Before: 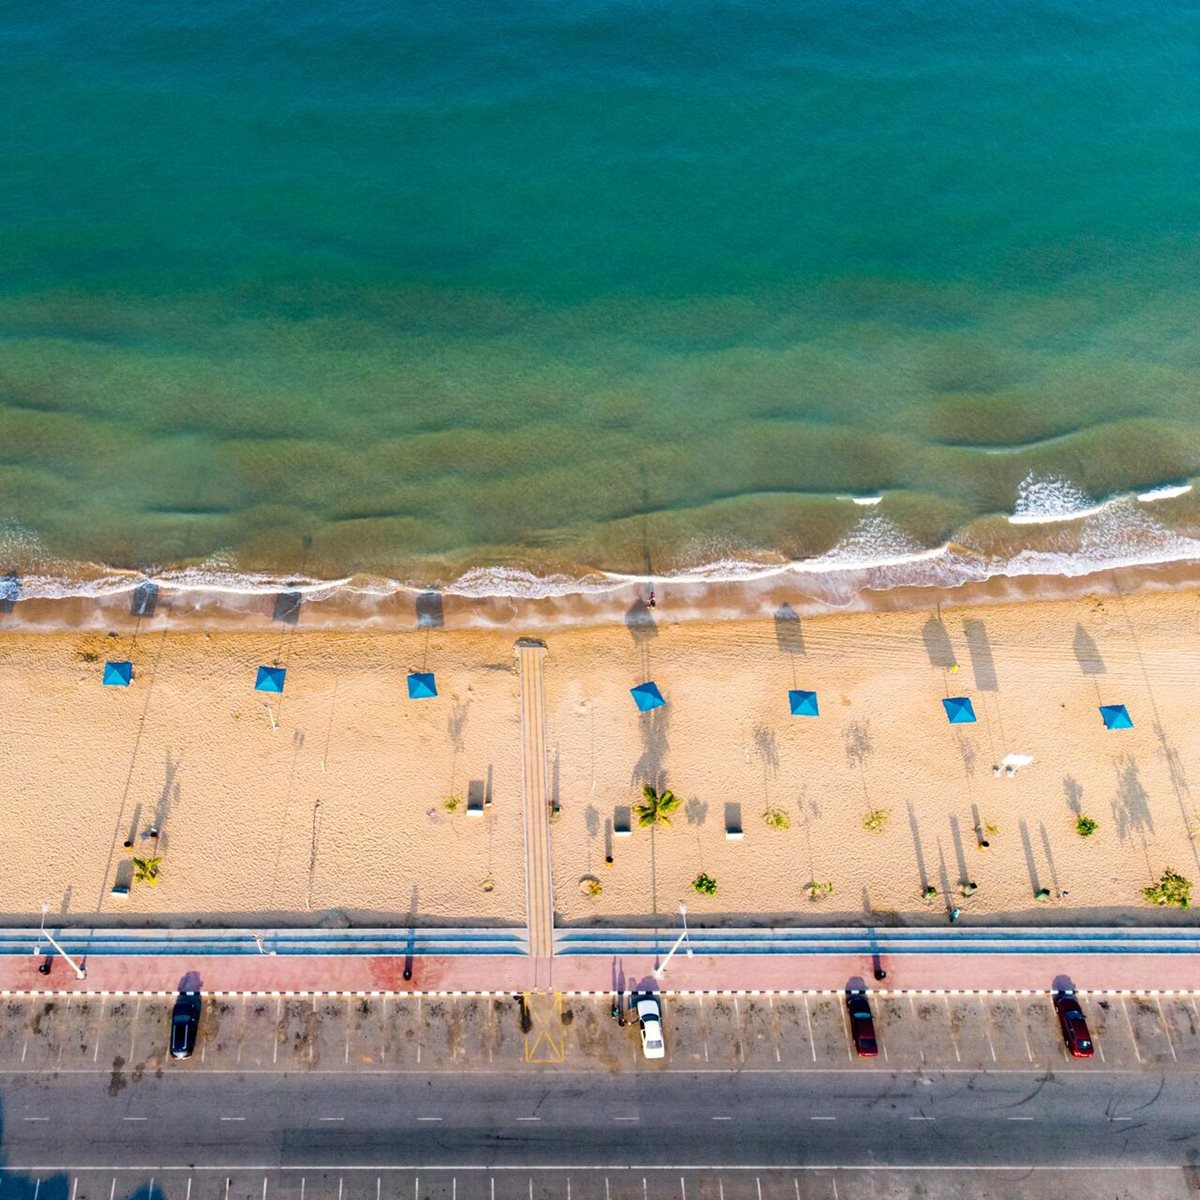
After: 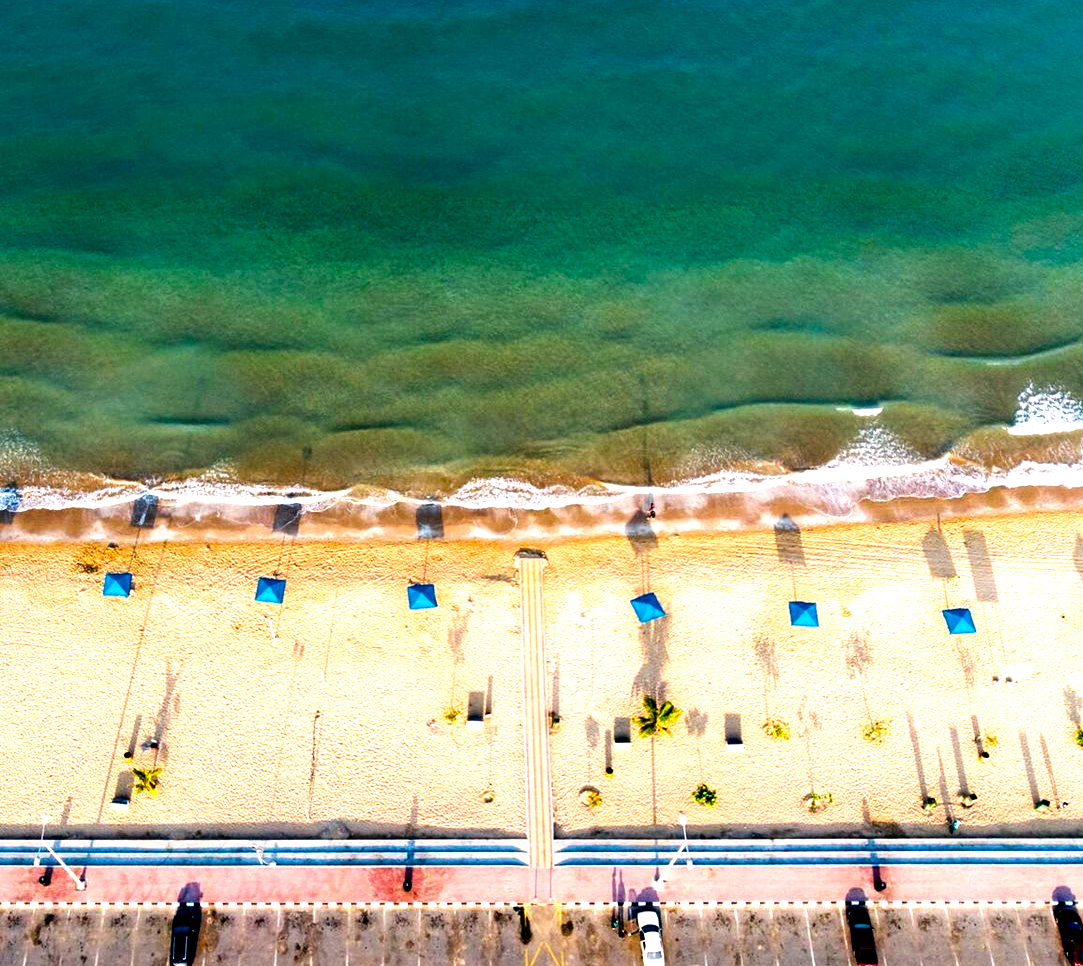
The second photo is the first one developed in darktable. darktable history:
filmic rgb: black relative exposure -8.2 EV, white relative exposure 2.2 EV, threshold 3 EV, hardness 7.11, latitude 85.74%, contrast 1.696, highlights saturation mix -4%, shadows ↔ highlights balance -2.69%, preserve chrominance no, color science v5 (2021), contrast in shadows safe, contrast in highlights safe, enable highlight reconstruction true
crop: top 7.49%, right 9.717%, bottom 11.943%
